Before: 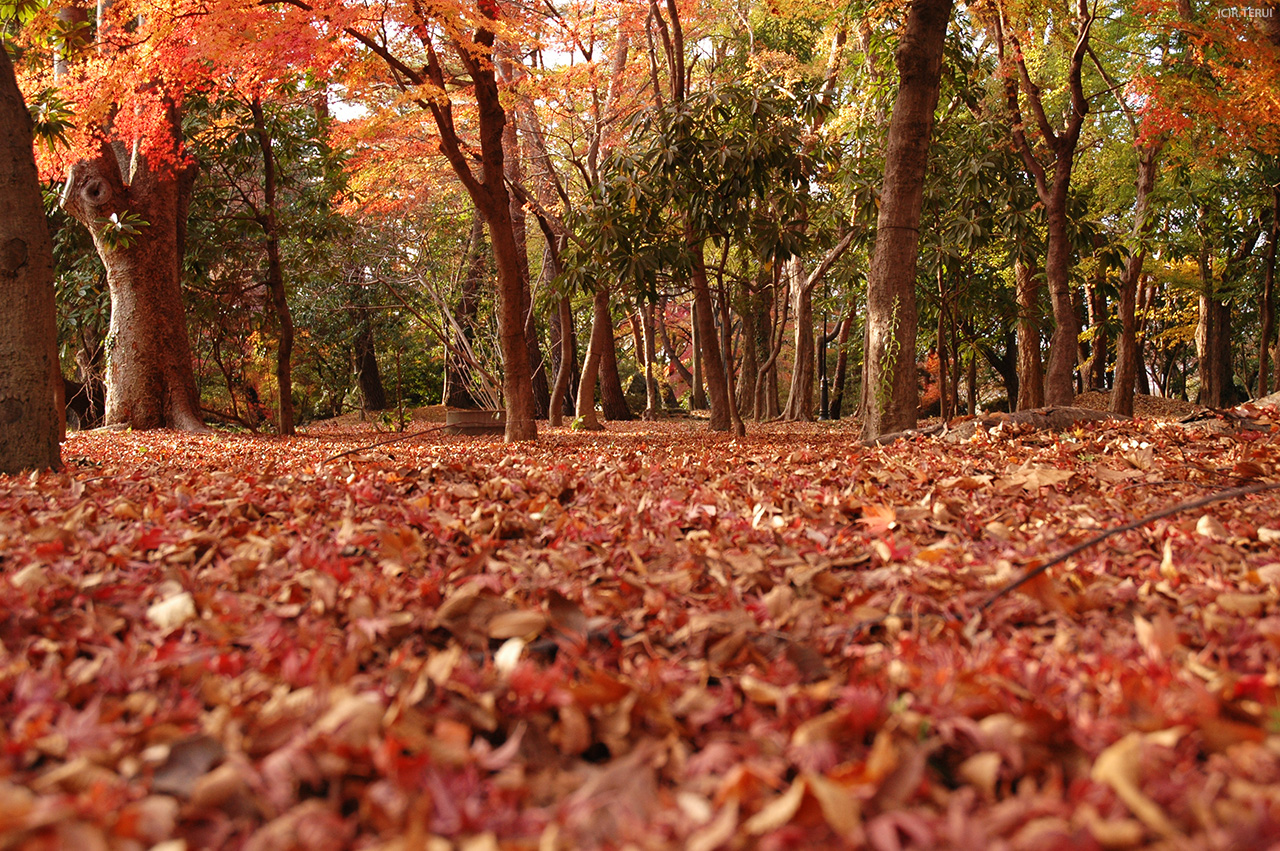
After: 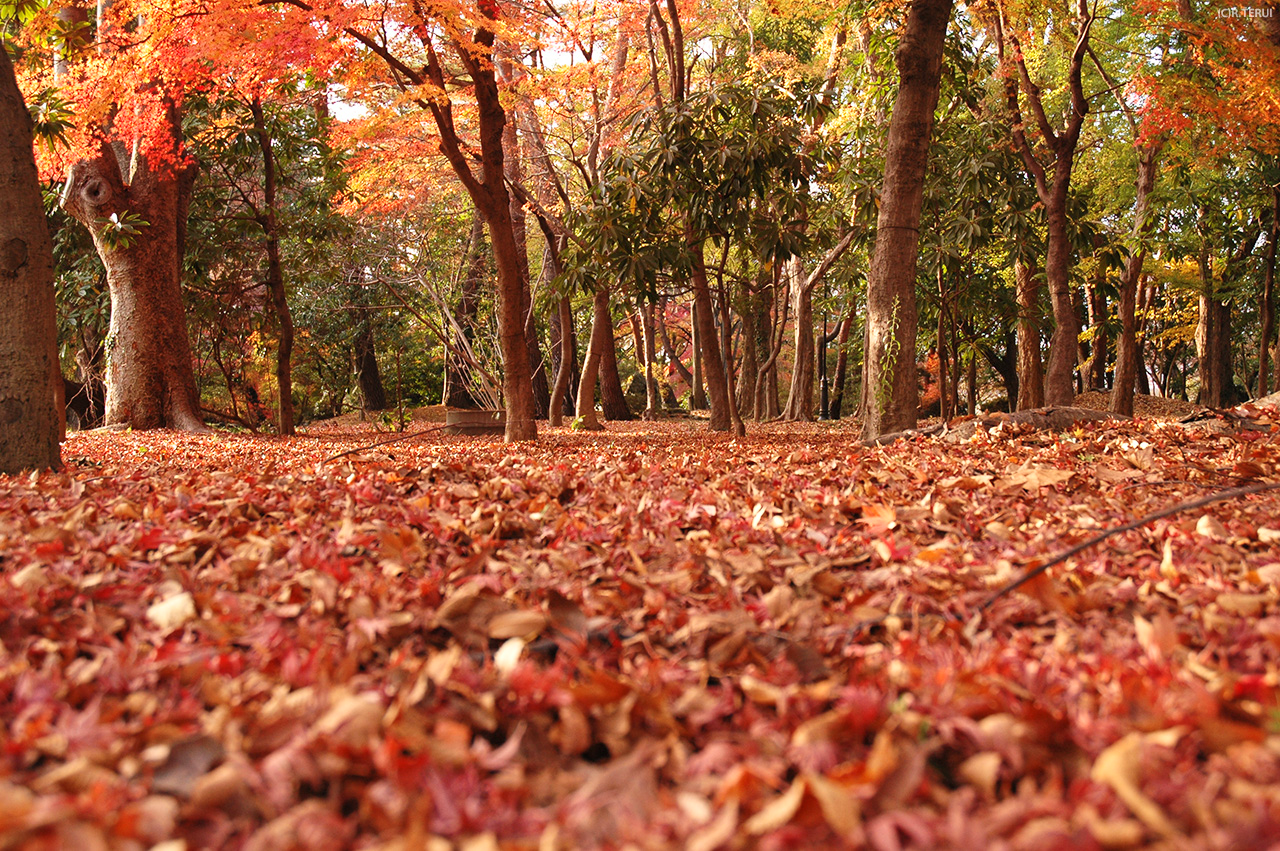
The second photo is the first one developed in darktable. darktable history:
shadows and highlights: shadows 25, highlights -25
base curve: curves: ch0 [(0, 0) (0.666, 0.806) (1, 1)]
